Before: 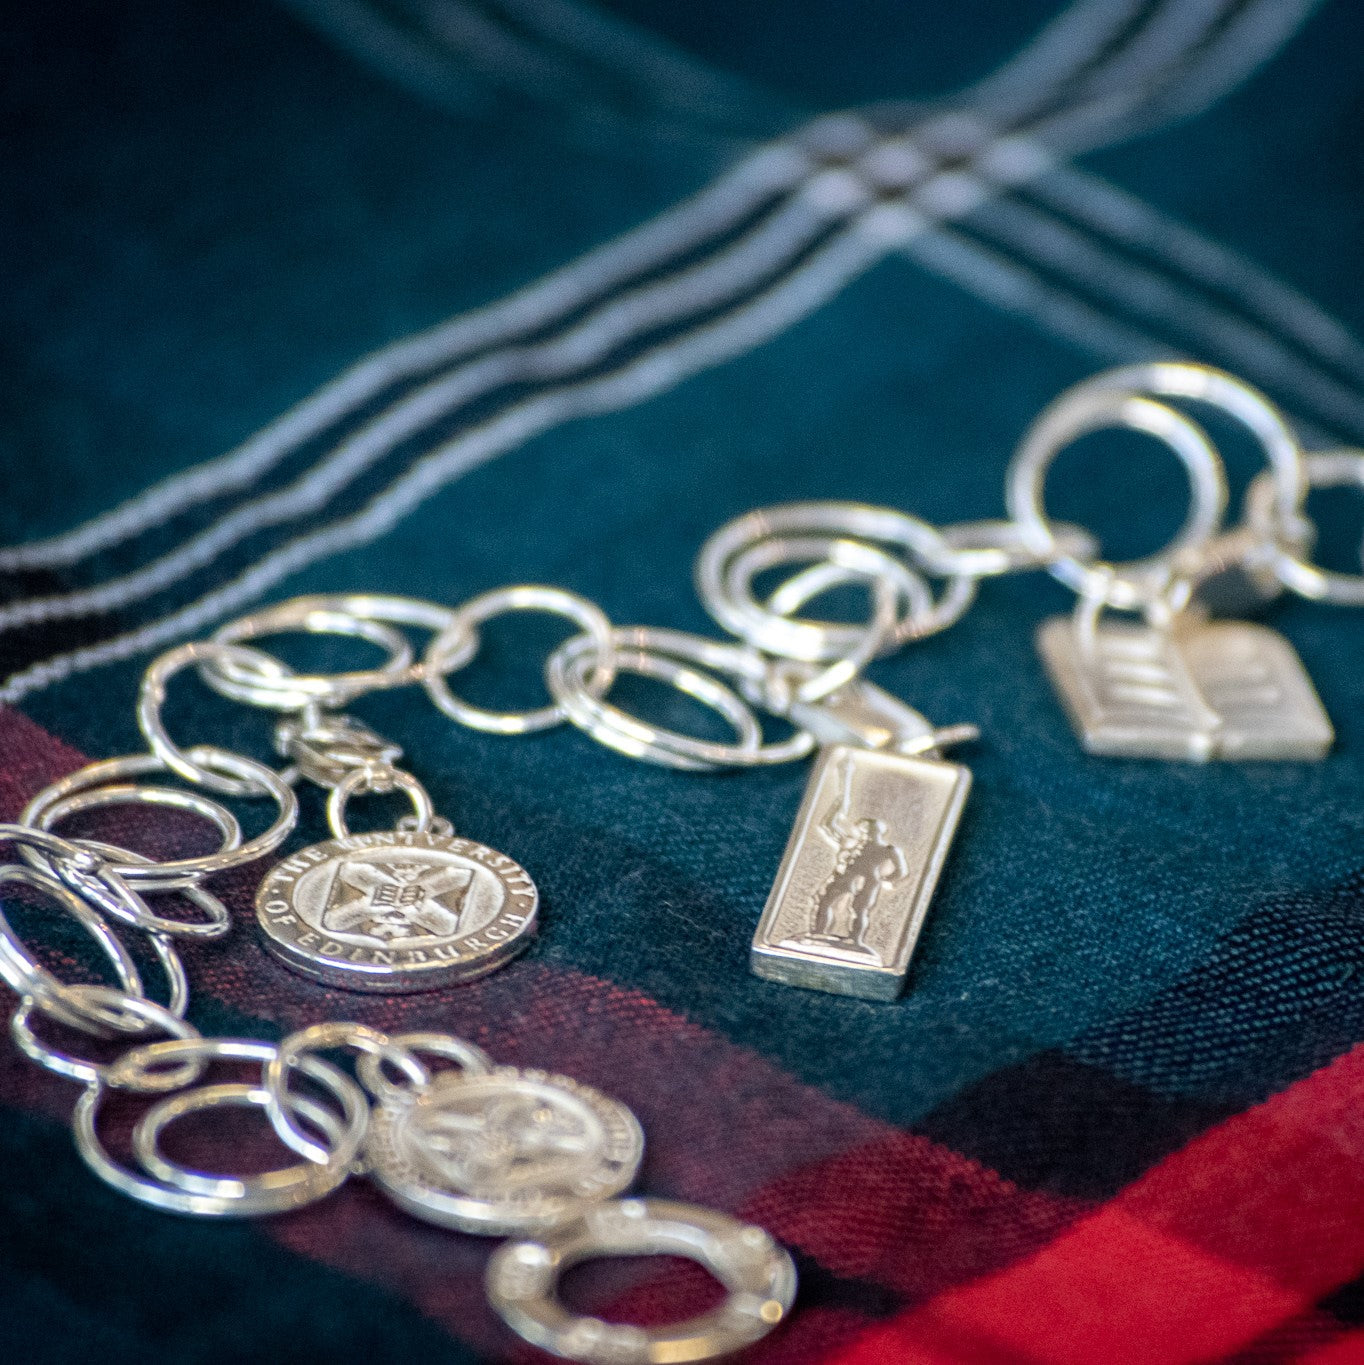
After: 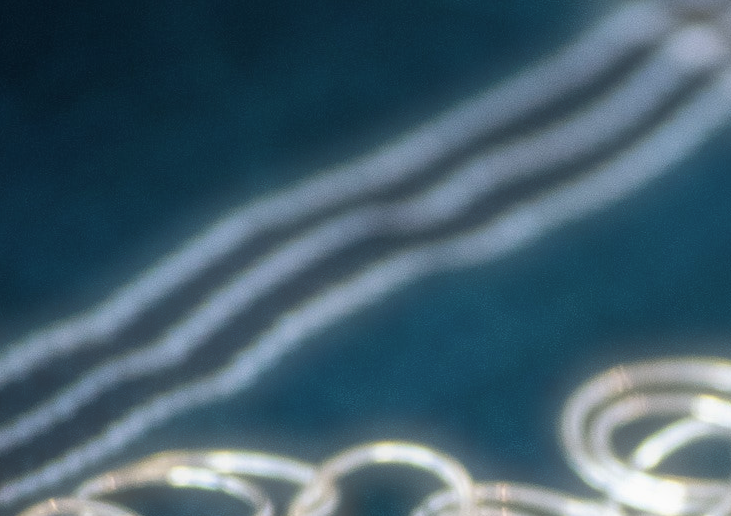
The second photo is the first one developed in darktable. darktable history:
crop: left 10.121%, top 10.631%, right 36.218%, bottom 51.526%
soften: size 60.24%, saturation 65.46%, brightness 0.506 EV, mix 25.7%
